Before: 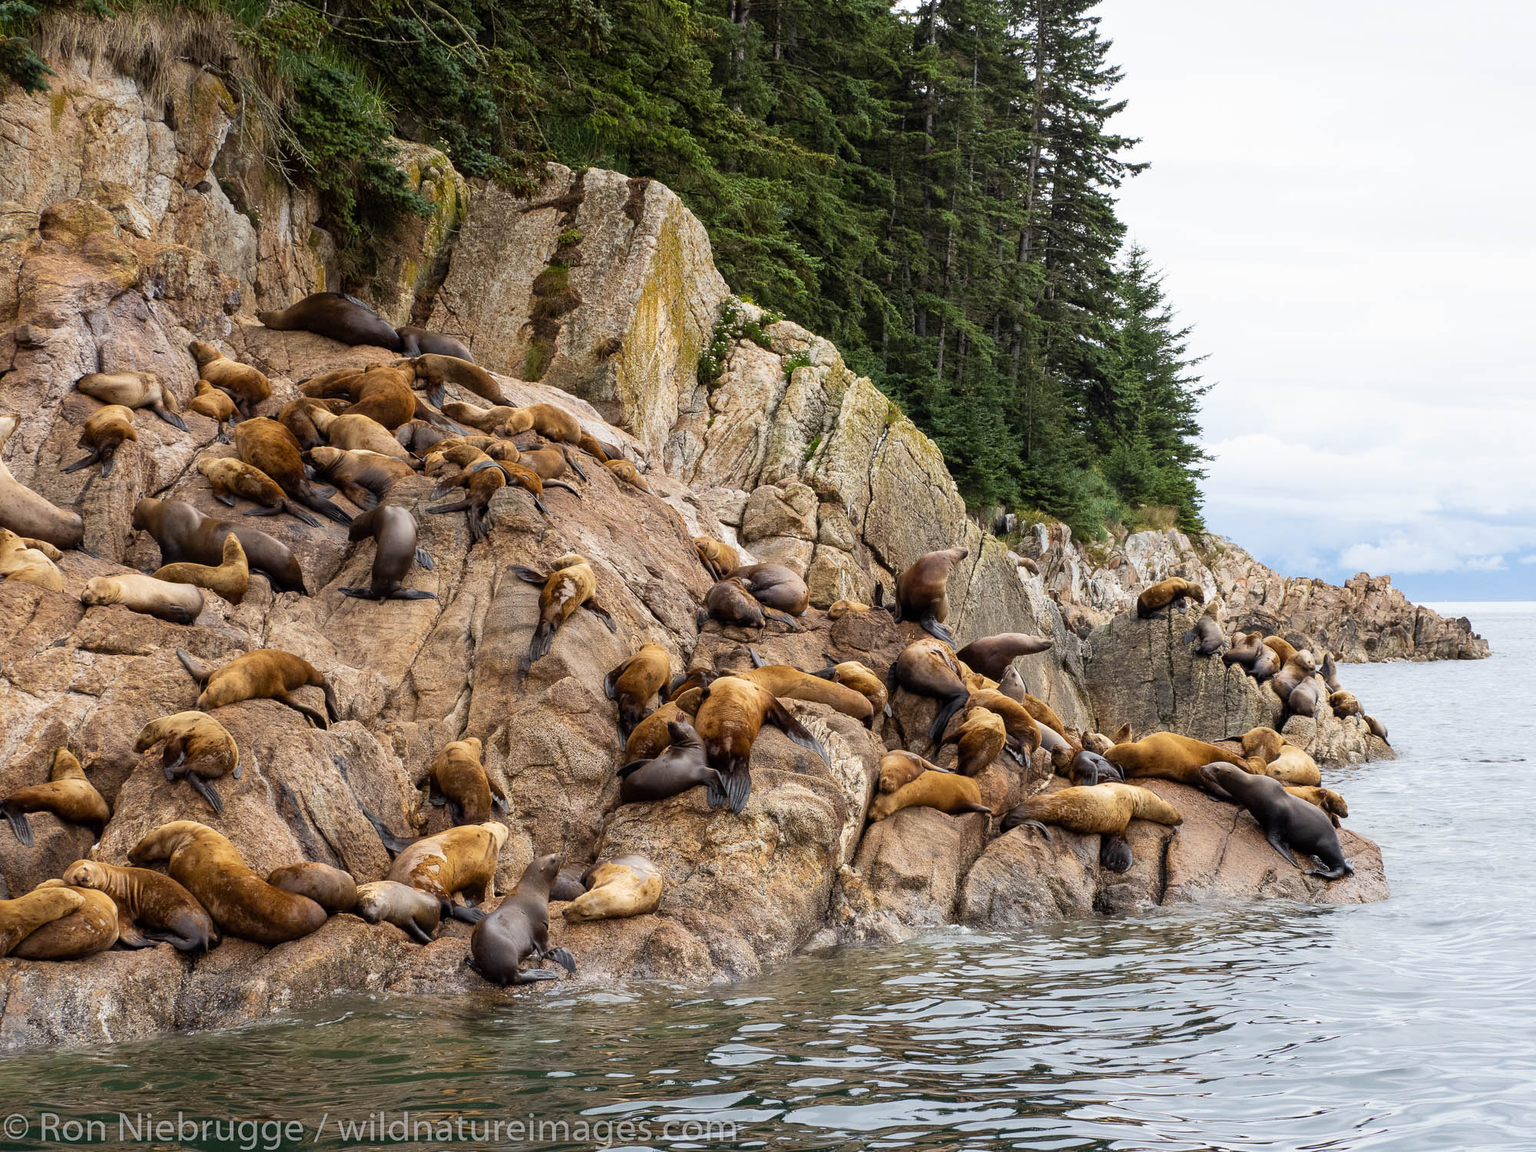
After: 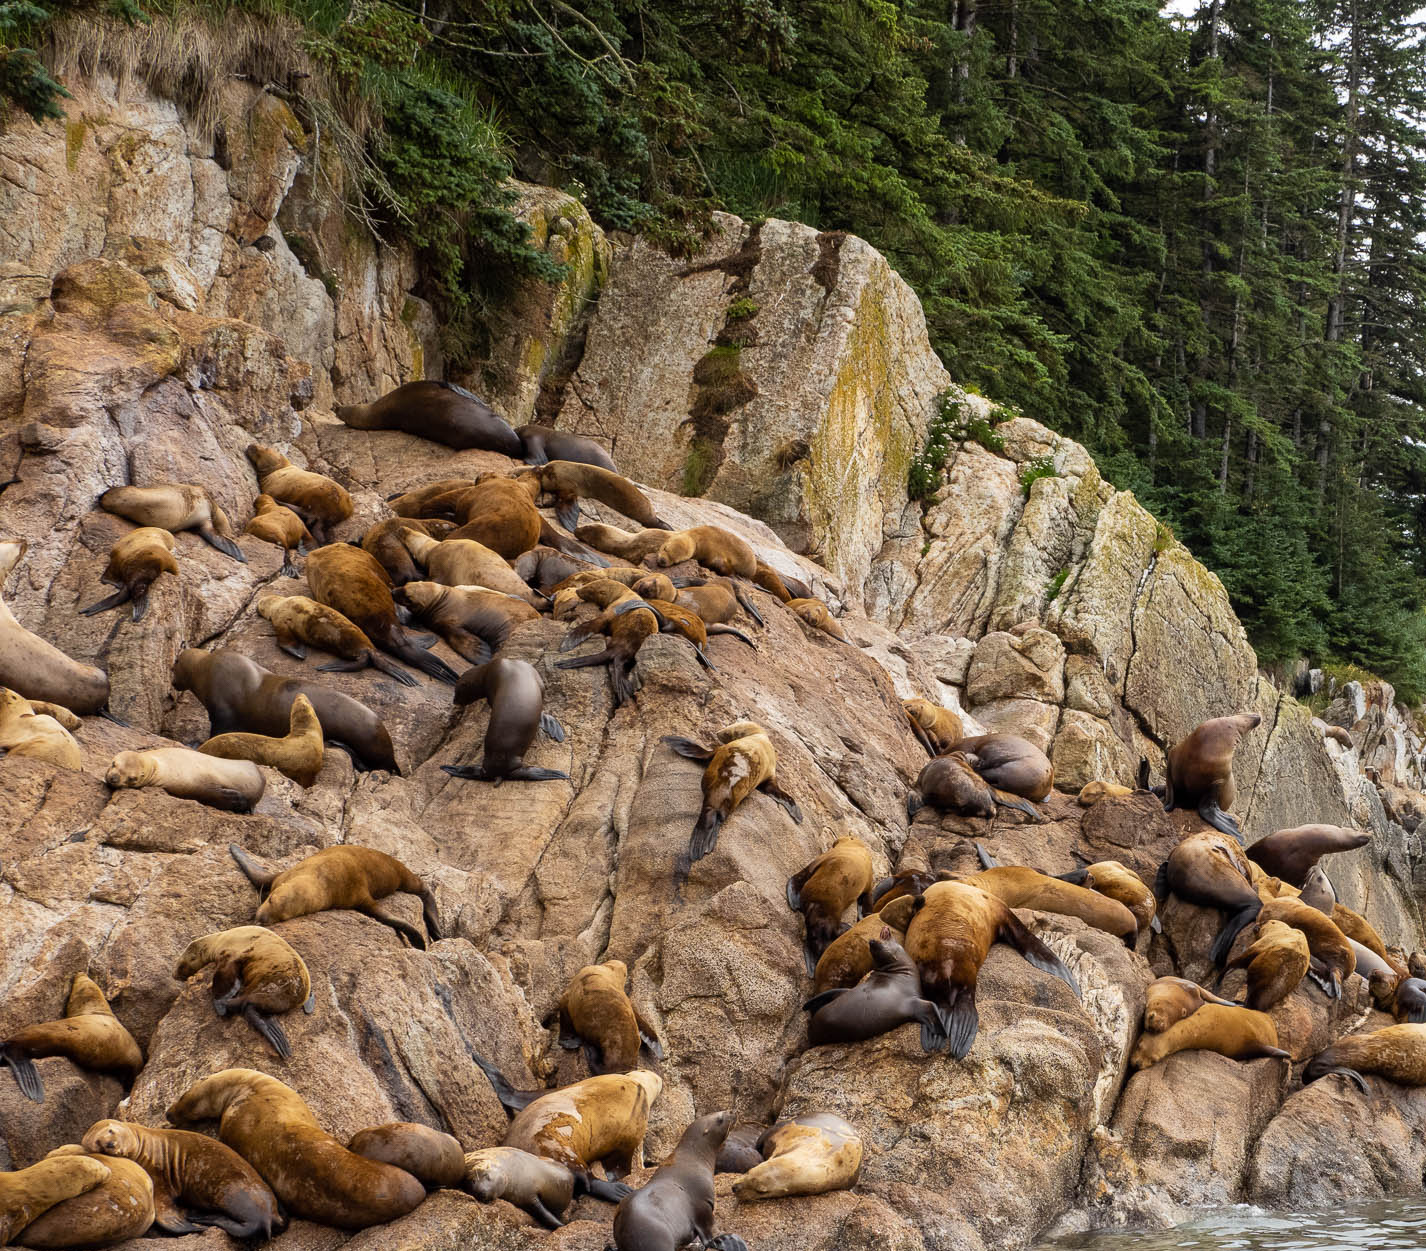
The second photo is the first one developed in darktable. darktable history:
crop: right 28.656%, bottom 16.539%
